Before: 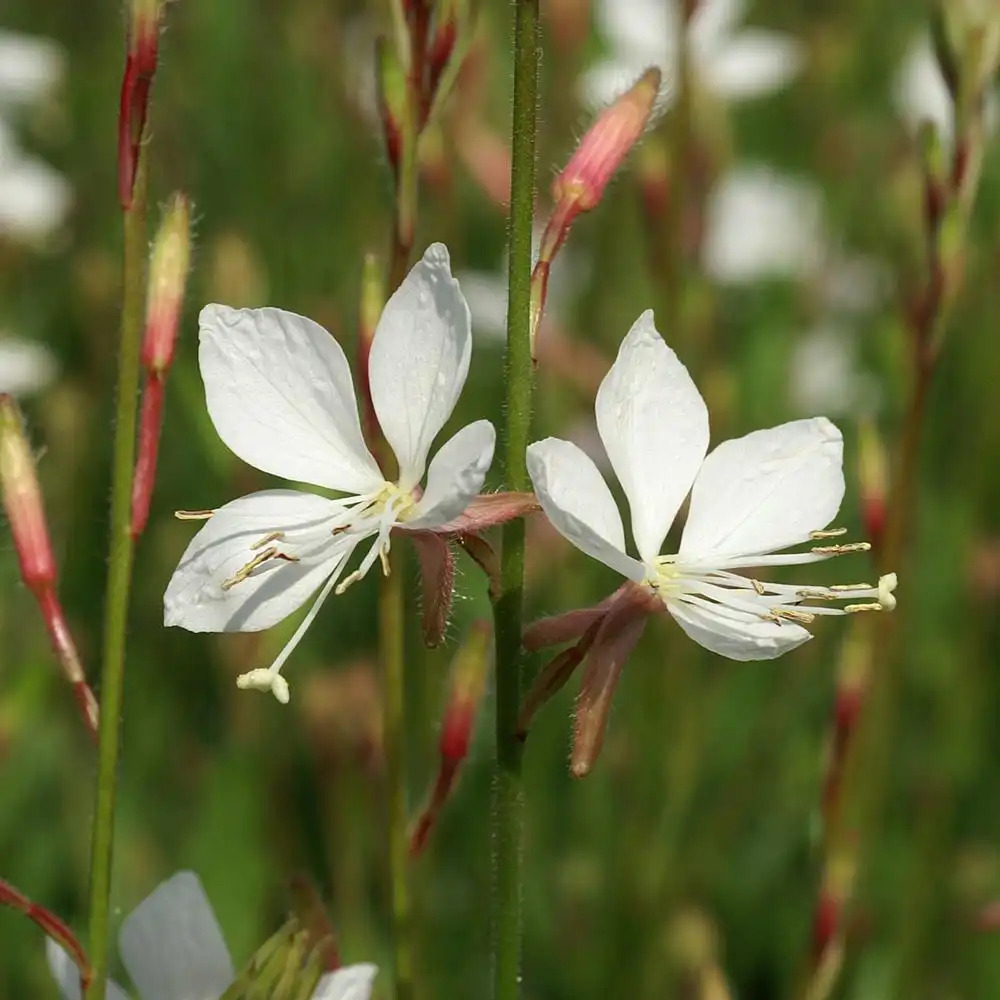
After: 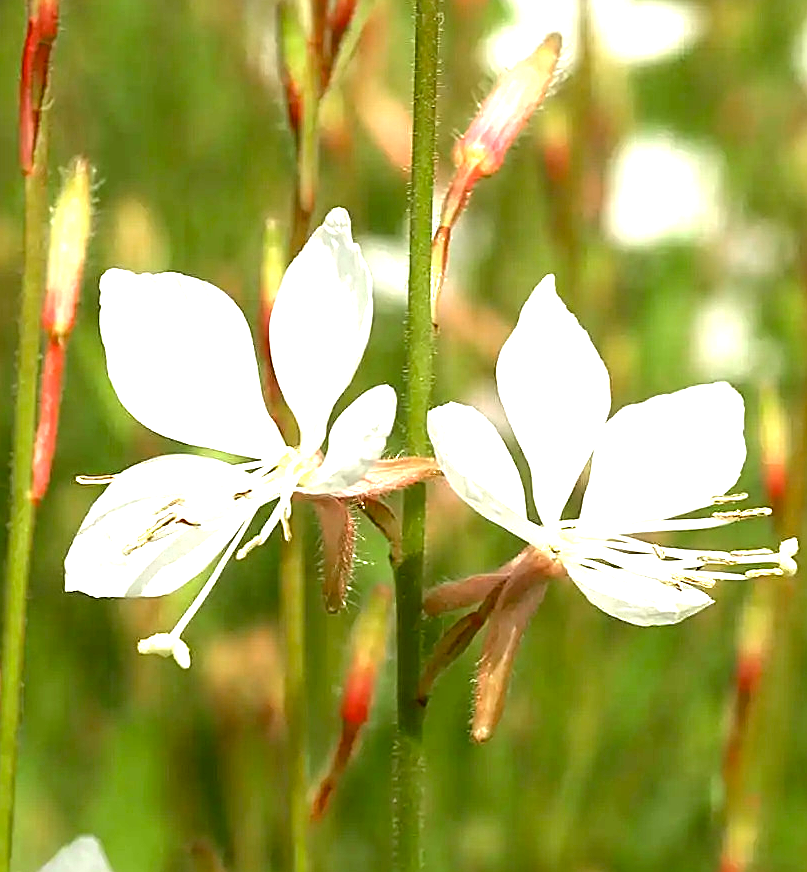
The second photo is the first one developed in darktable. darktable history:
crop: left 9.931%, top 3.505%, right 9.302%, bottom 9.237%
color correction: highlights a* -1.3, highlights b* 10.44, shadows a* 0.353, shadows b* 19.76
sharpen: on, module defaults
color zones: curves: ch0 [(0, 0.5) (0.143, 0.5) (0.286, 0.456) (0.429, 0.5) (0.571, 0.5) (0.714, 0.5) (0.857, 0.5) (1, 0.5)]; ch1 [(0, 0.5) (0.143, 0.5) (0.286, 0.422) (0.429, 0.5) (0.571, 0.5) (0.714, 0.5) (0.857, 0.5) (1, 0.5)]
exposure: black level correction 0.001, exposure 1.849 EV, compensate highlight preservation false
tone equalizer: edges refinement/feathering 500, mask exposure compensation -1.57 EV, preserve details guided filter
